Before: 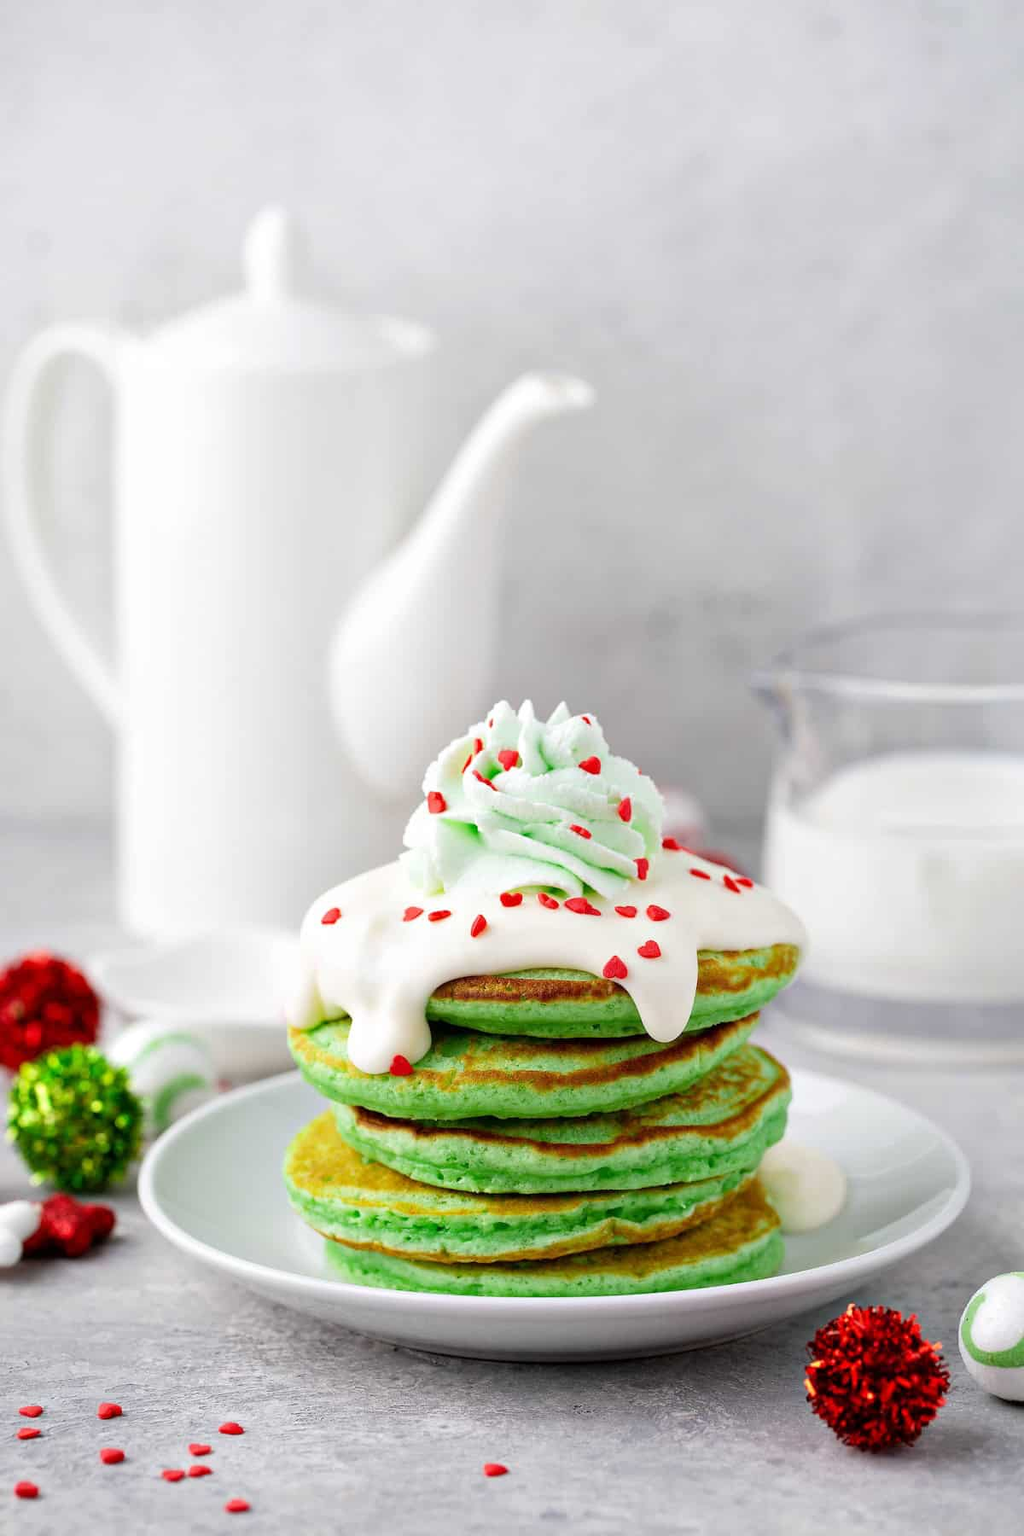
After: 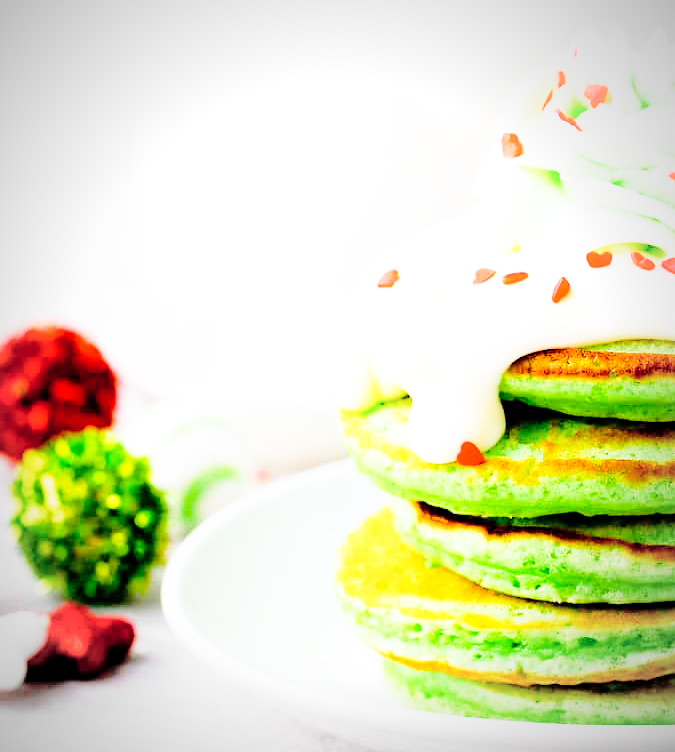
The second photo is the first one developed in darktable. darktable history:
vignetting: fall-off radius 60.21%, automatic ratio true
base curve: curves: ch0 [(0, 0) (0.012, 0.01) (0.073, 0.168) (0.31, 0.711) (0.645, 0.957) (1, 1)], preserve colors none
crop: top 44.168%, right 43.518%, bottom 13.224%
color balance rgb: global offset › luminance -0.492%, perceptual saturation grading › global saturation 34.64%, perceptual saturation grading › highlights -25.039%, perceptual saturation grading › shadows 25.506%, global vibrance 20%
shadows and highlights: shadows -23.96, highlights 48.29, soften with gaussian
